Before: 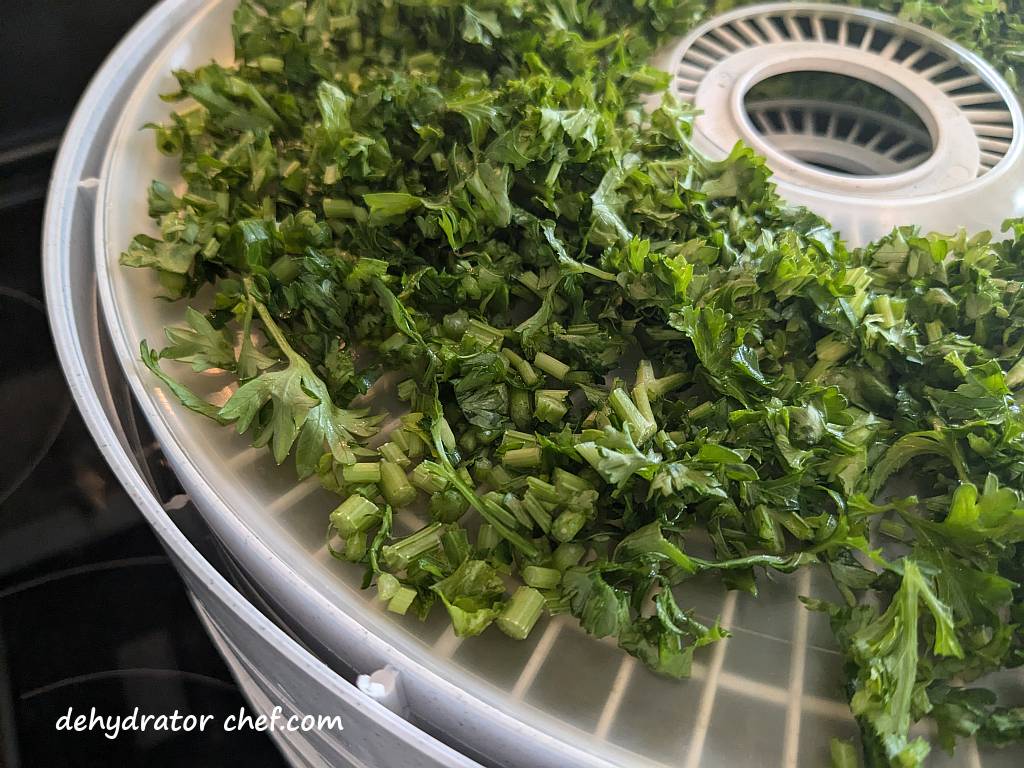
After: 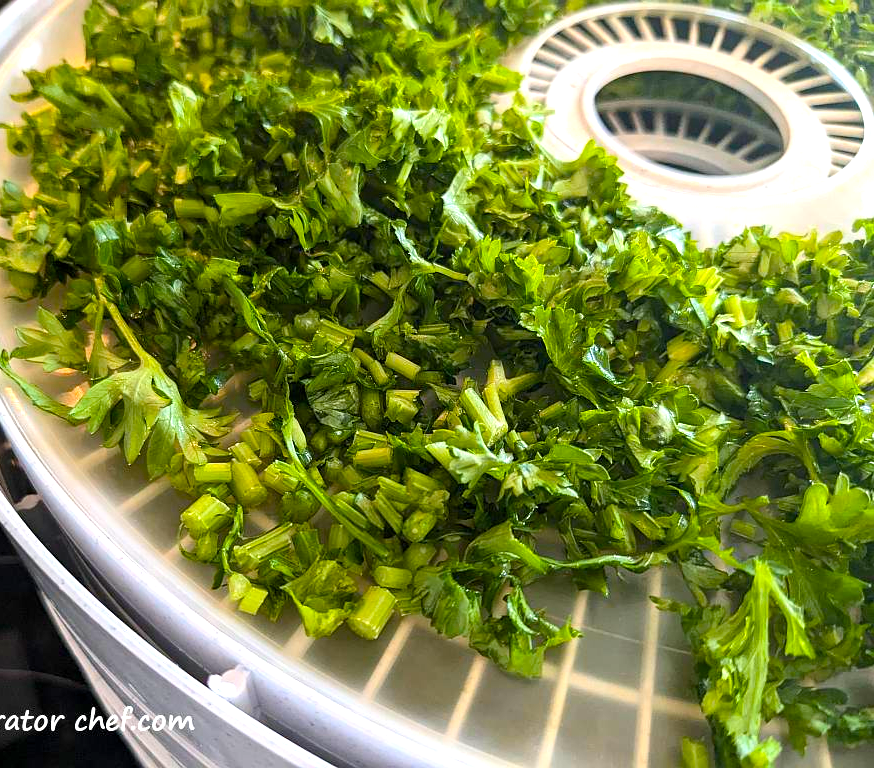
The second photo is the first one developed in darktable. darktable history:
contrast brightness saturation: contrast 0.1, brightness 0.02, saturation 0.02
color balance rgb: linear chroma grading › global chroma 15%, perceptual saturation grading › global saturation 30%
exposure: black level correction 0.001, exposure 0.675 EV, compensate highlight preservation false
crop and rotate: left 14.584%
